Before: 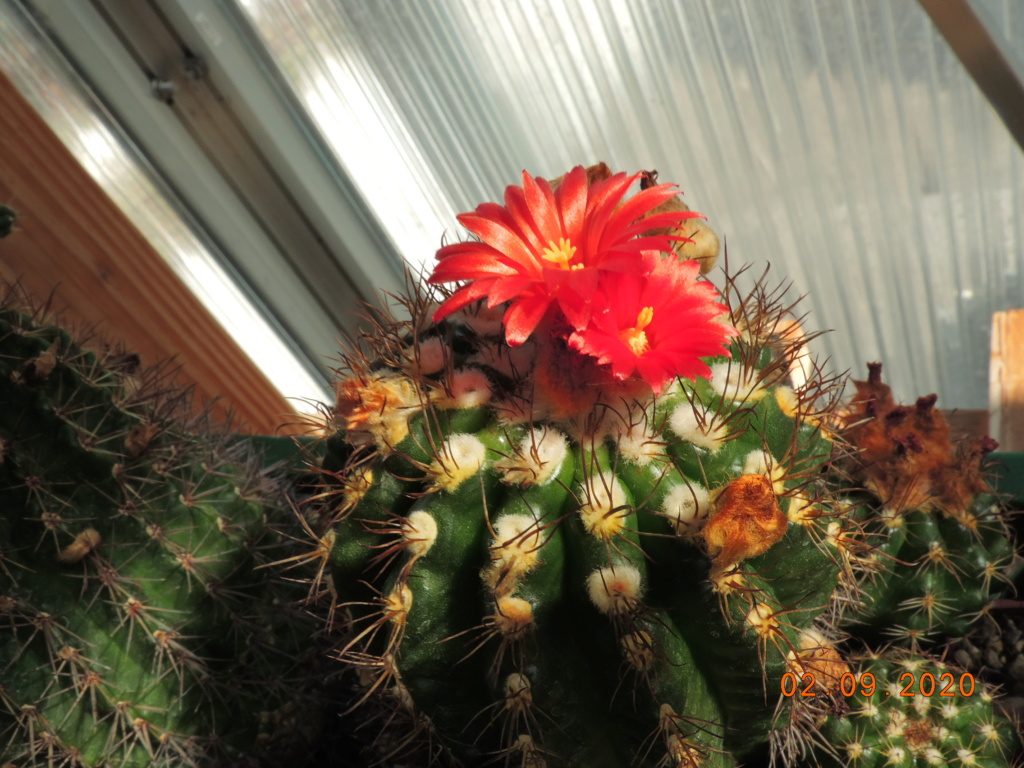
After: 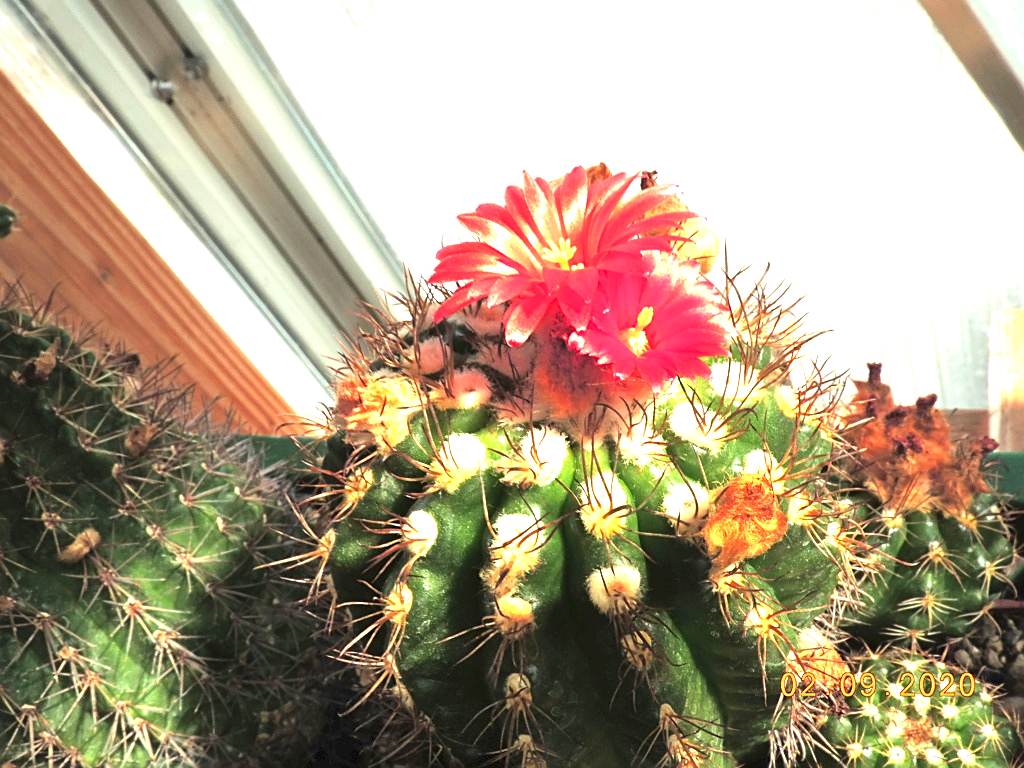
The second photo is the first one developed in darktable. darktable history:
exposure: black level correction 0, exposure 2.114 EV, compensate highlight preservation false
sharpen: on, module defaults
